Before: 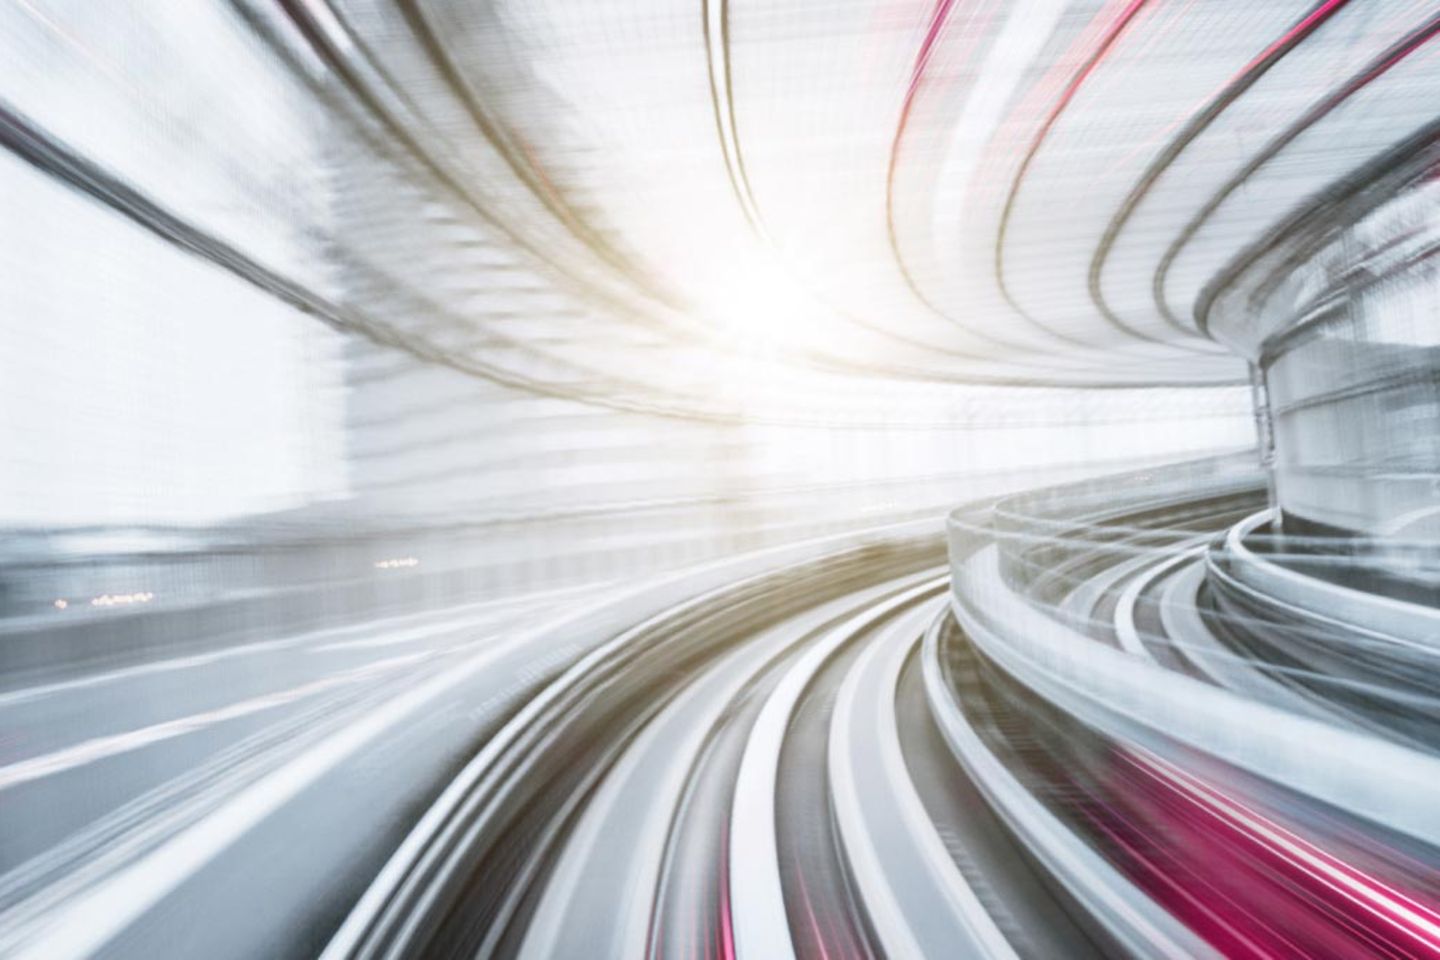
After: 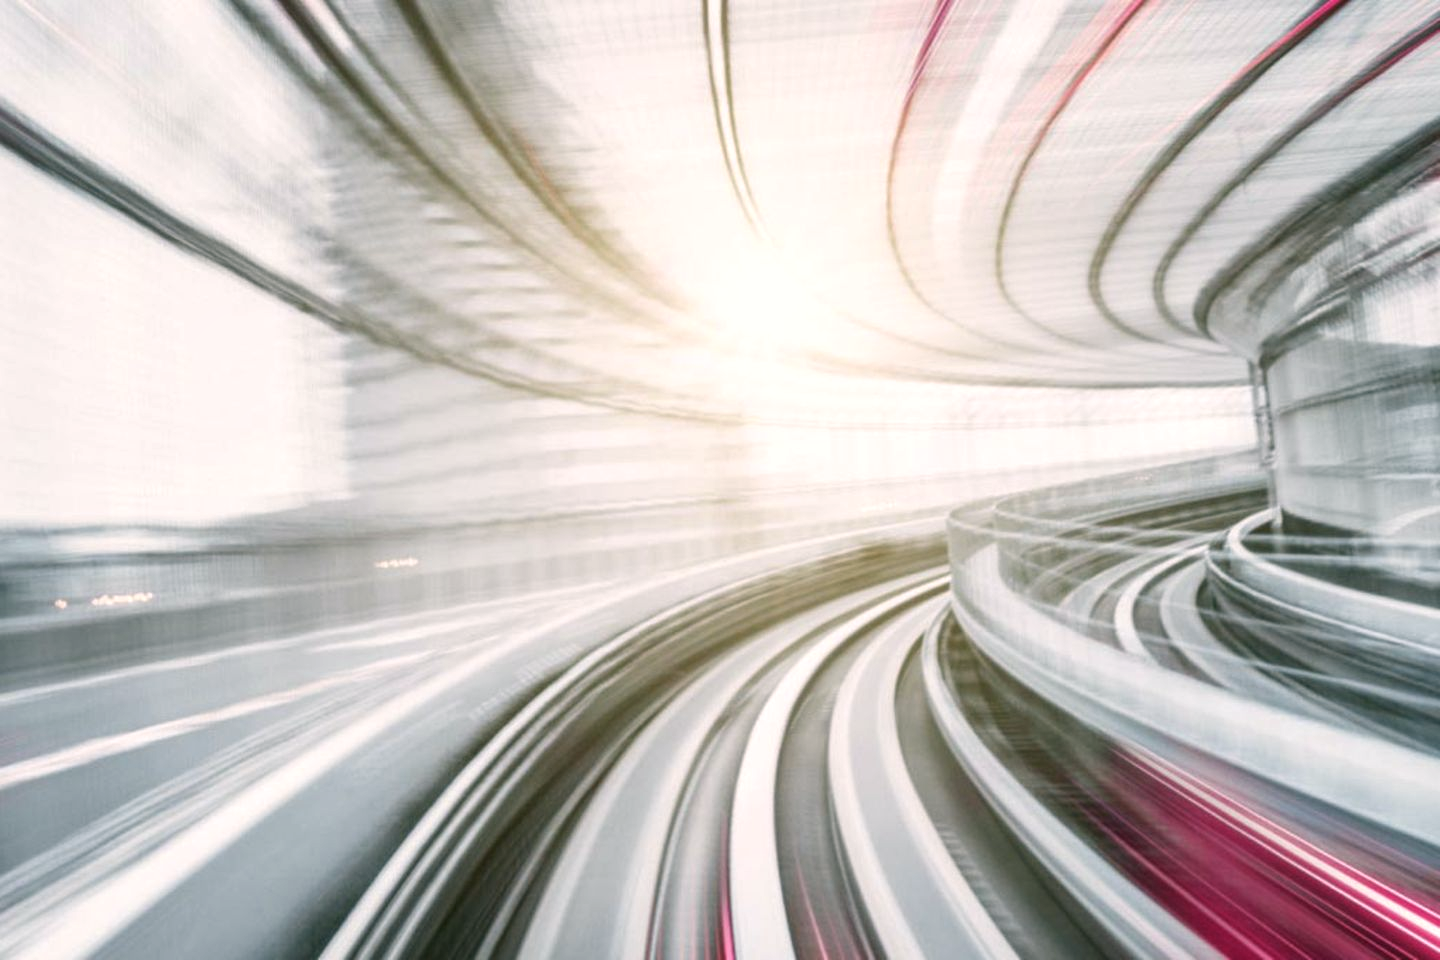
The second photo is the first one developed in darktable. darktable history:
color correction: highlights a* 4.02, highlights b* 4.98, shadows a* -7.55, shadows b* 4.98
local contrast: on, module defaults
